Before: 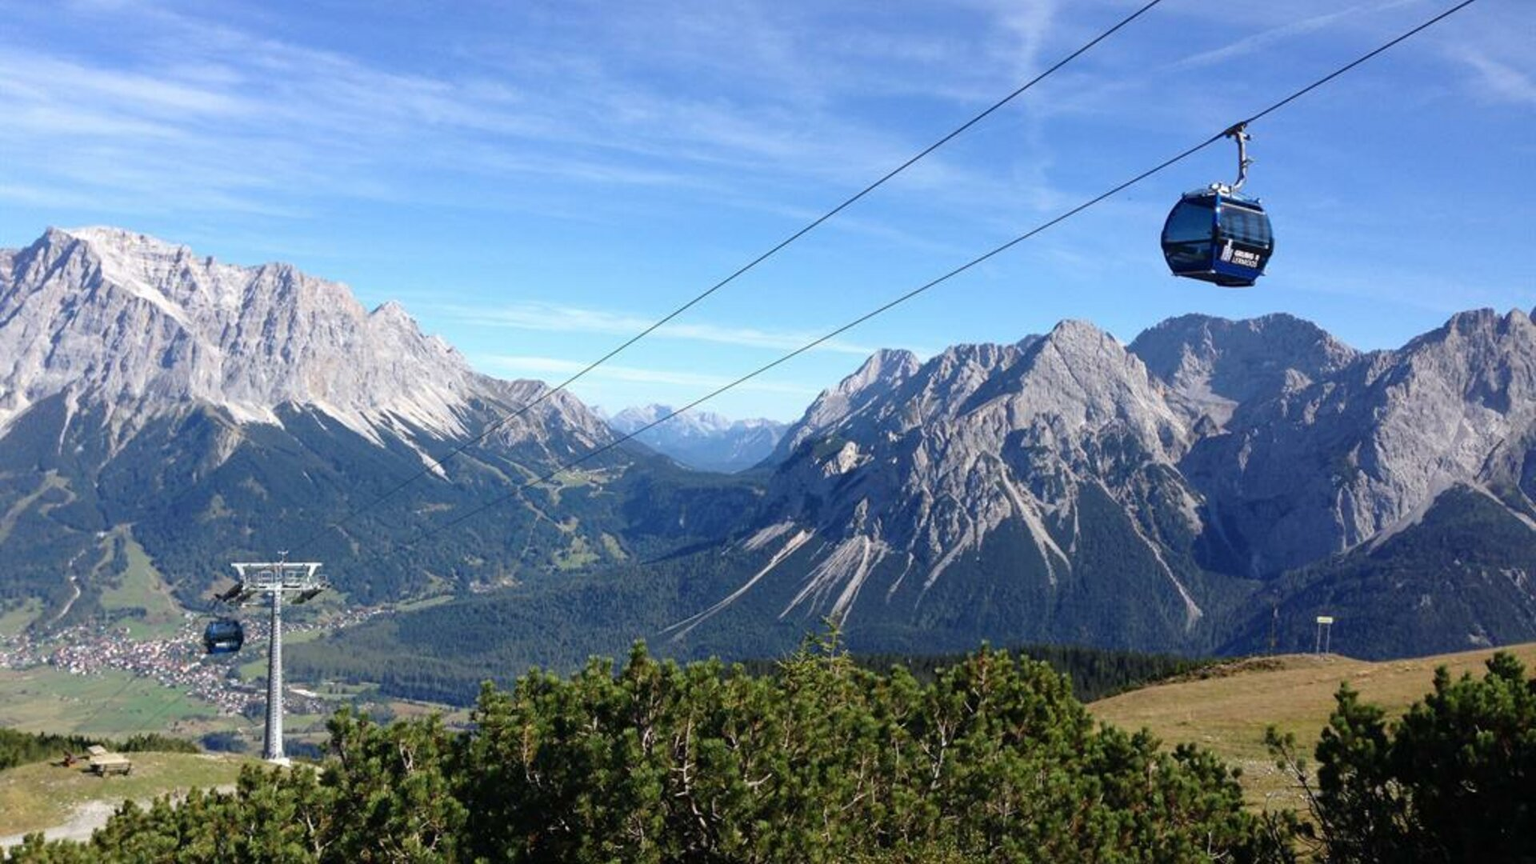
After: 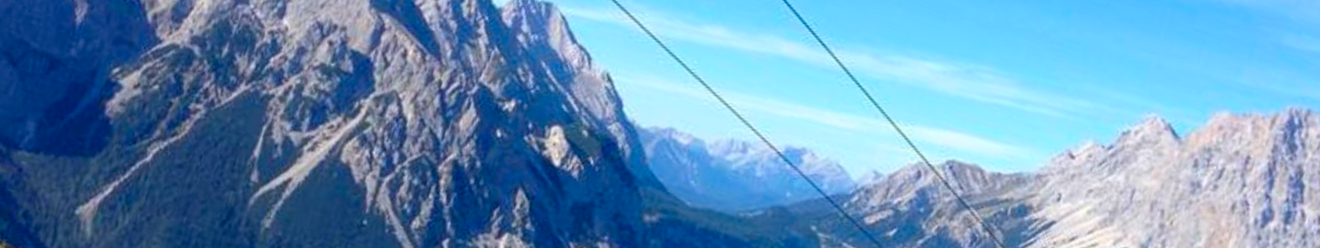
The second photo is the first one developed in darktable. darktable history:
color balance rgb: linear chroma grading › global chroma 15%, perceptual saturation grading › global saturation 30%
crop and rotate: angle 16.12°, top 30.835%, bottom 35.653%
